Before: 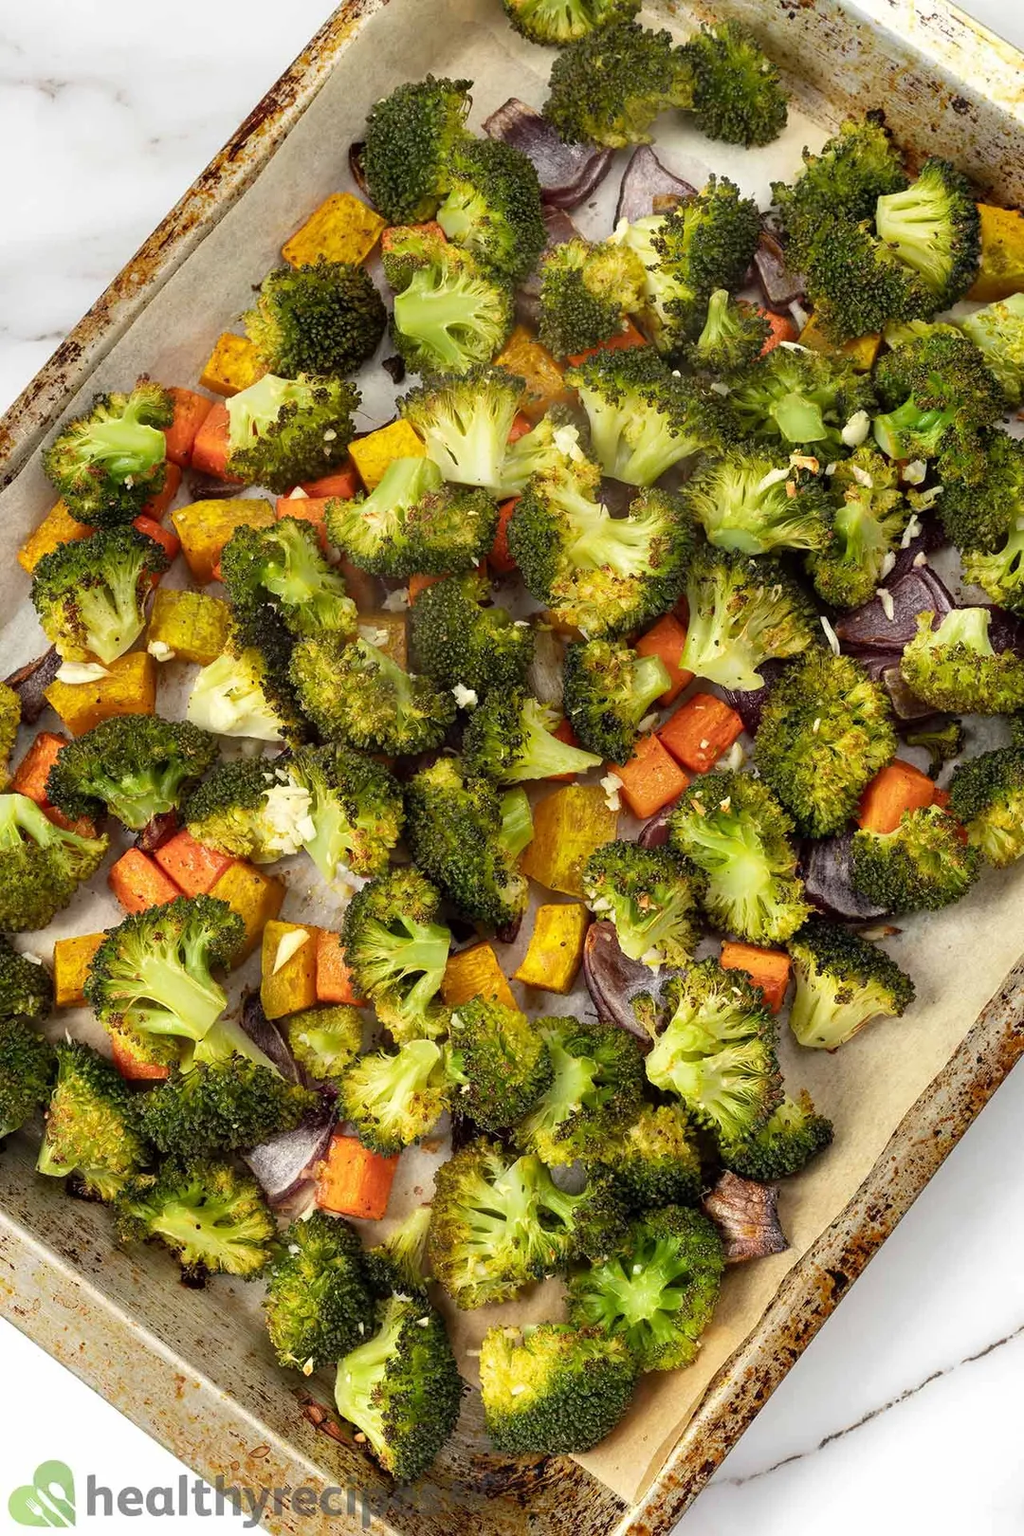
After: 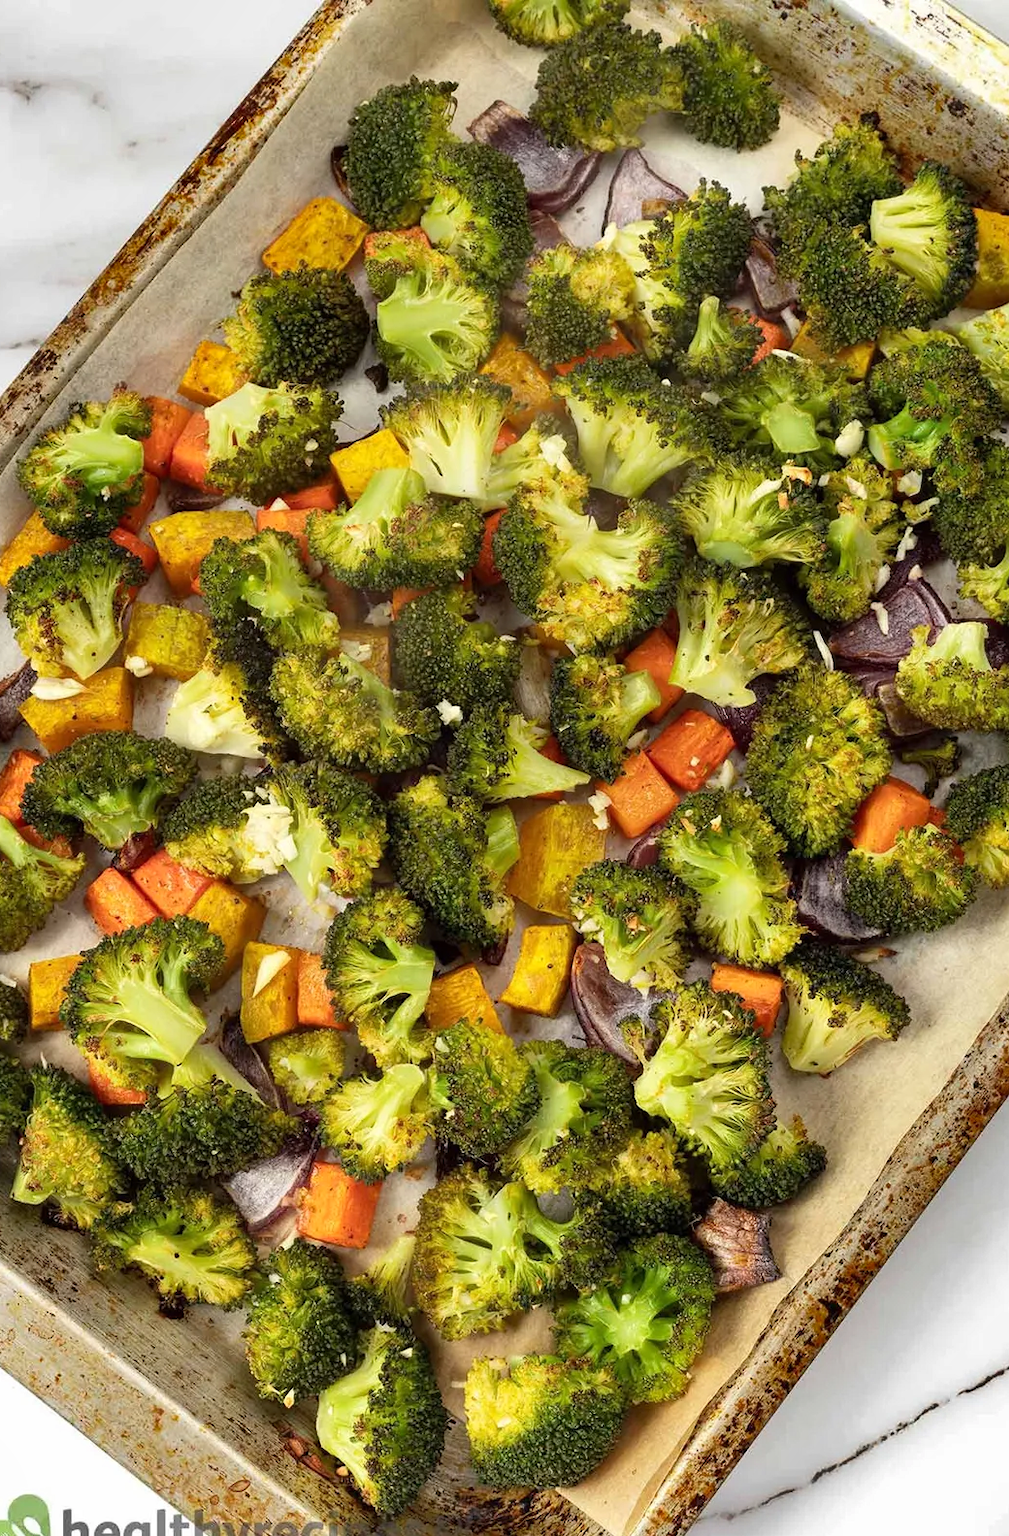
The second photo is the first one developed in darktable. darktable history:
shadows and highlights: shadows 40, highlights -54, highlights color adjustment 46%, low approximation 0.01, soften with gaussian
exposure: compensate highlight preservation false
base curve: curves: ch0 [(0, 0) (0.472, 0.508) (1, 1)]
crop and rotate: left 2.536%, right 1.107%, bottom 2.246%
